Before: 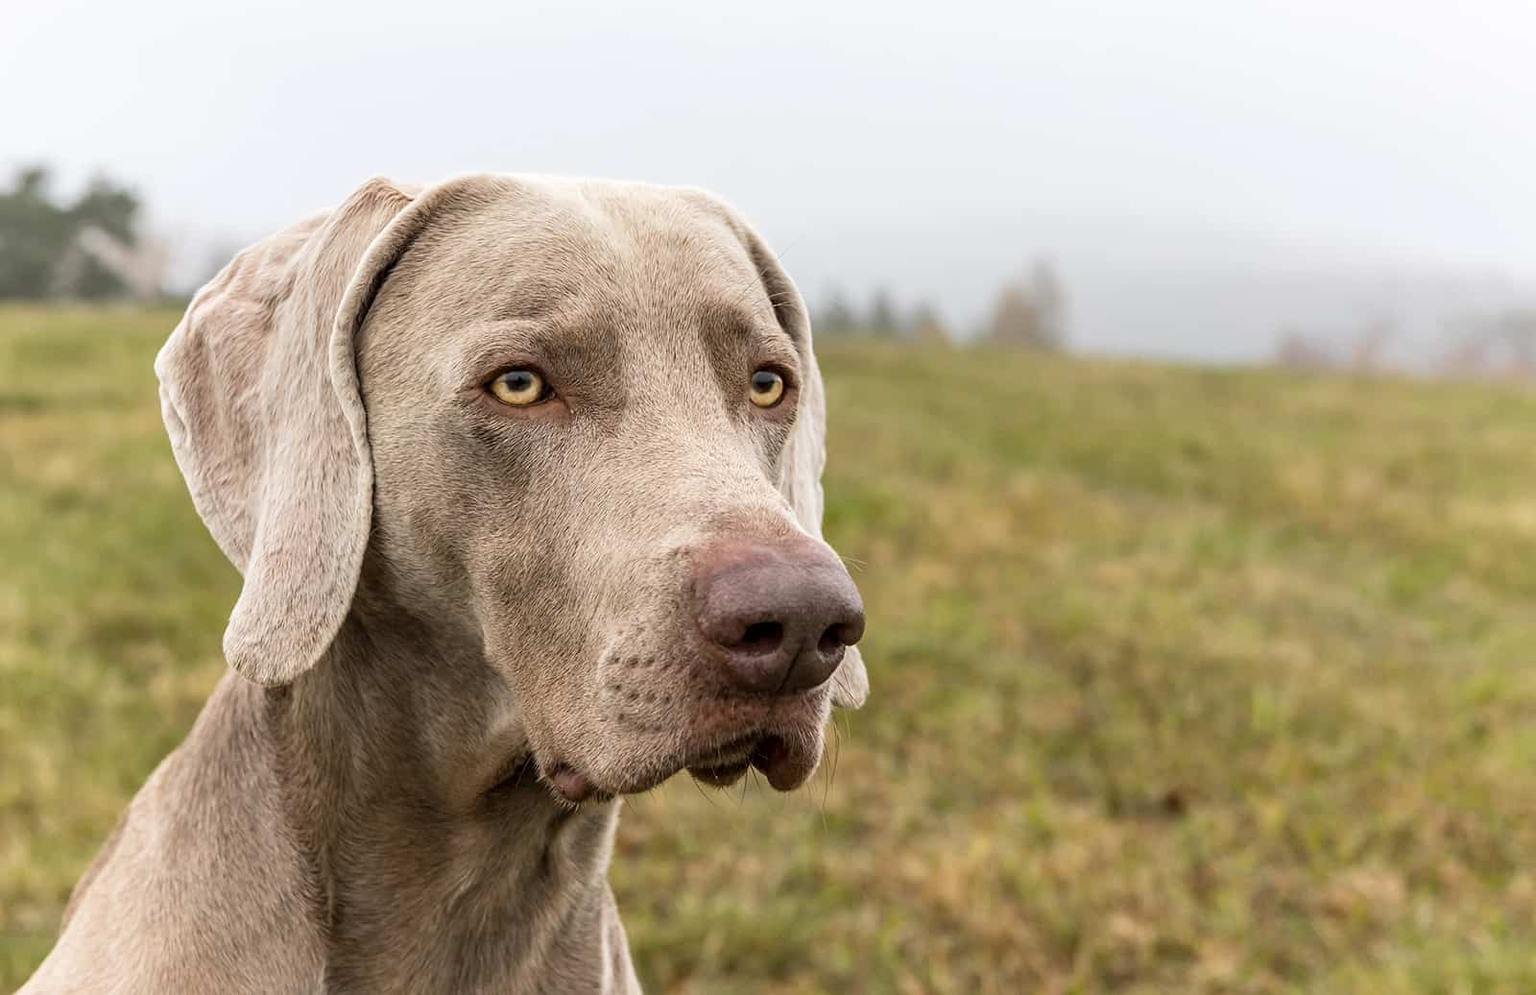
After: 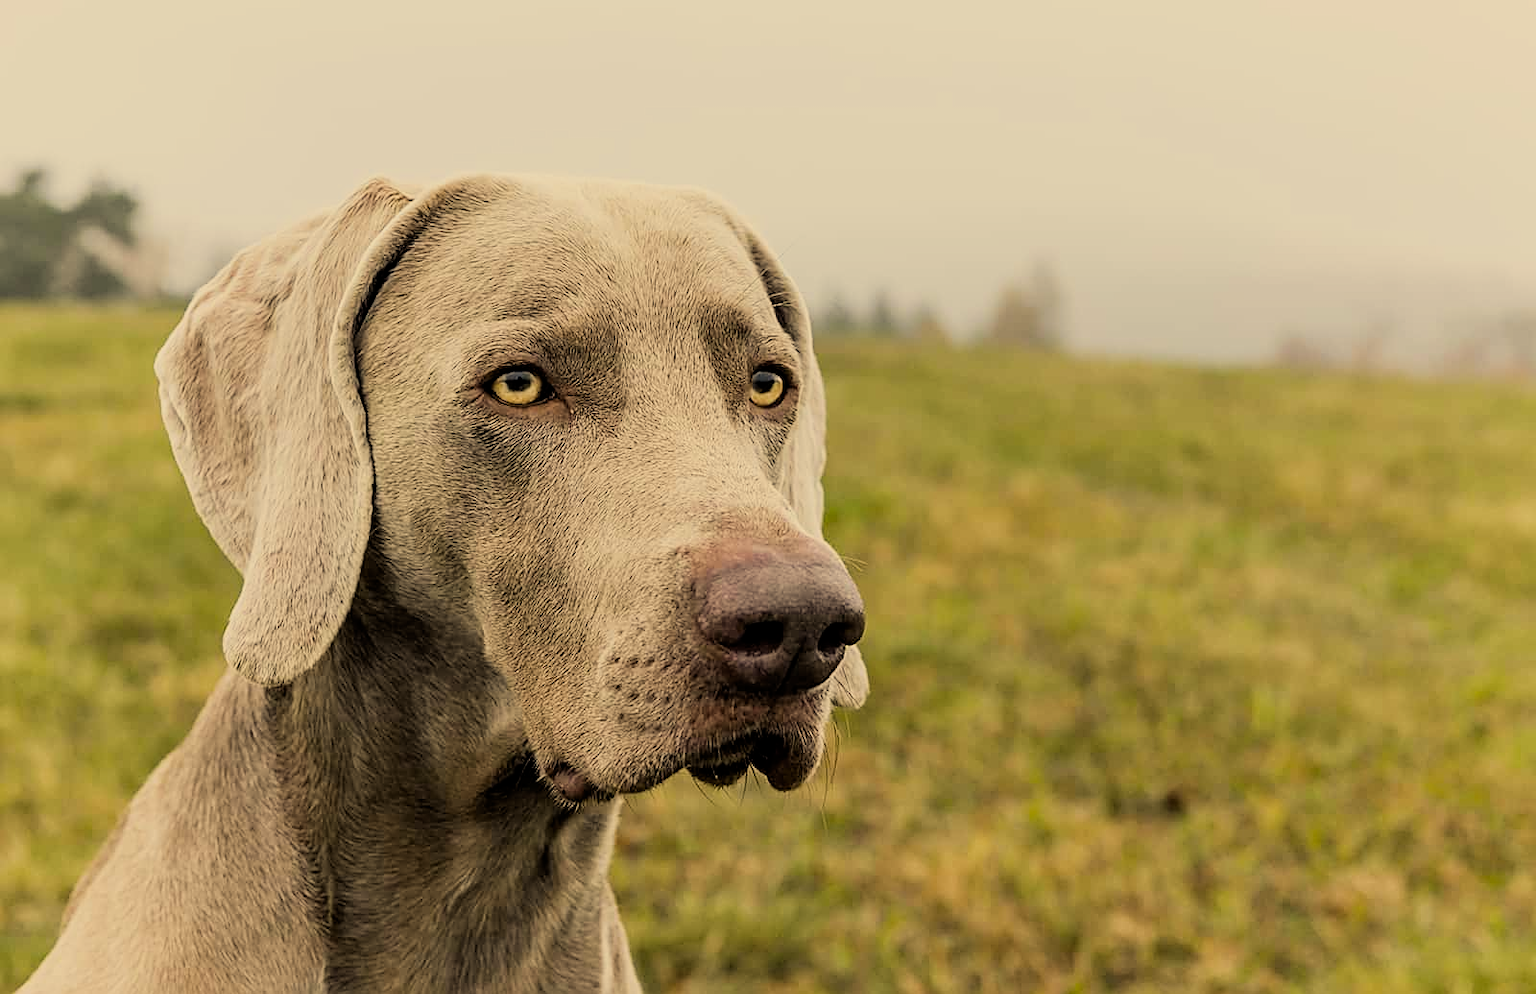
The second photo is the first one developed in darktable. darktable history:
filmic rgb: middle gray luminance 29.1%, black relative exposure -10.31 EV, white relative exposure 5.51 EV, target black luminance 0%, hardness 3.95, latitude 1.94%, contrast 1.12, highlights saturation mix 4.58%, shadows ↔ highlights balance 15.65%
color balance rgb: shadows lift › chroma 4.237%, shadows lift › hue 253.72°, power › luminance -3.996%, power › hue 143.52°, perceptual saturation grading › global saturation 0.755%
sharpen: on, module defaults
color correction: highlights a* 2.7, highlights b* 23.5
